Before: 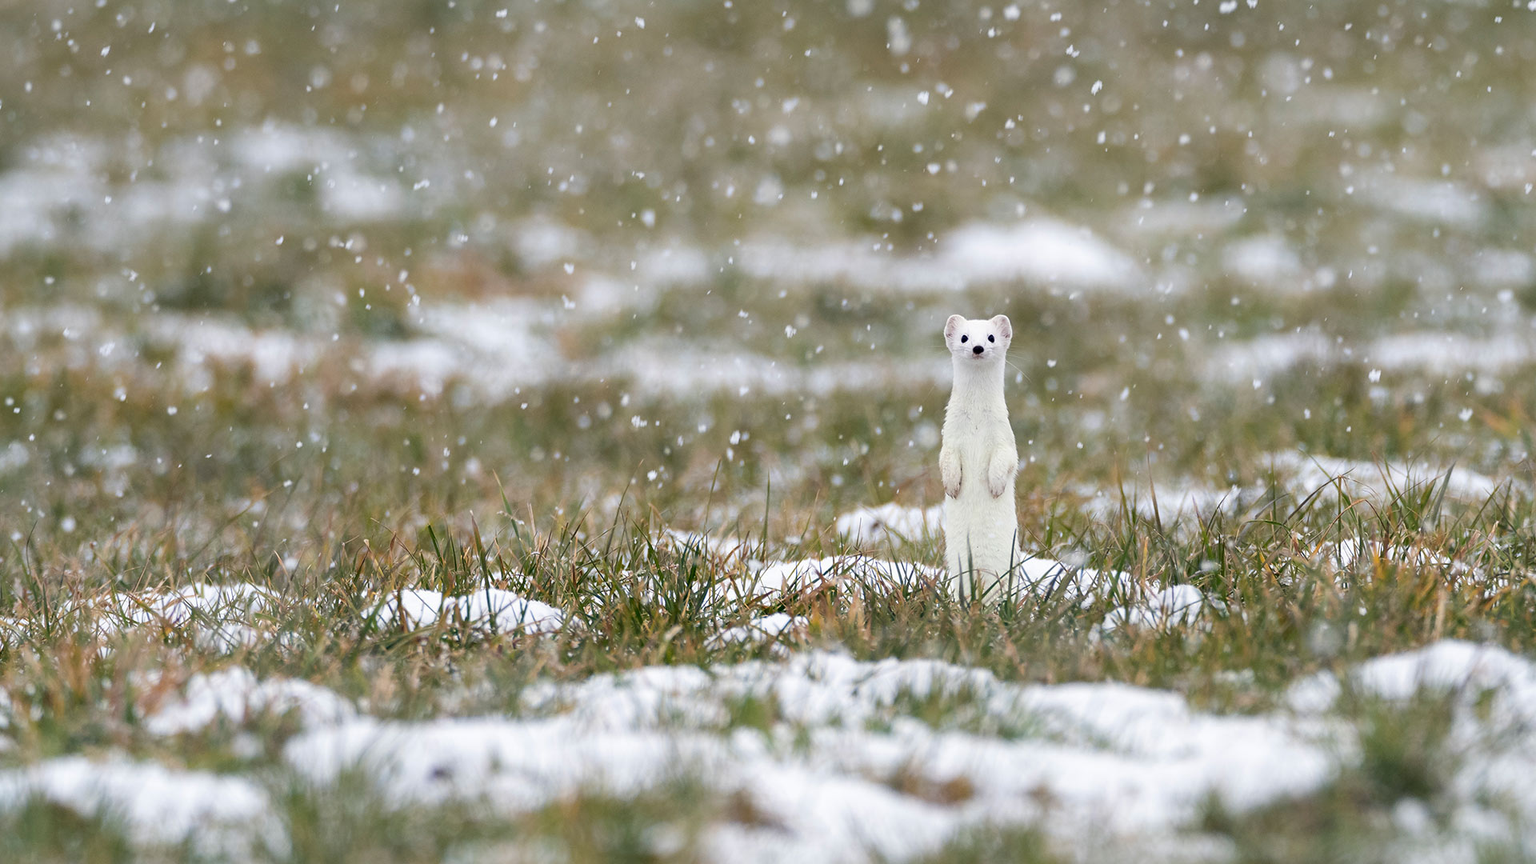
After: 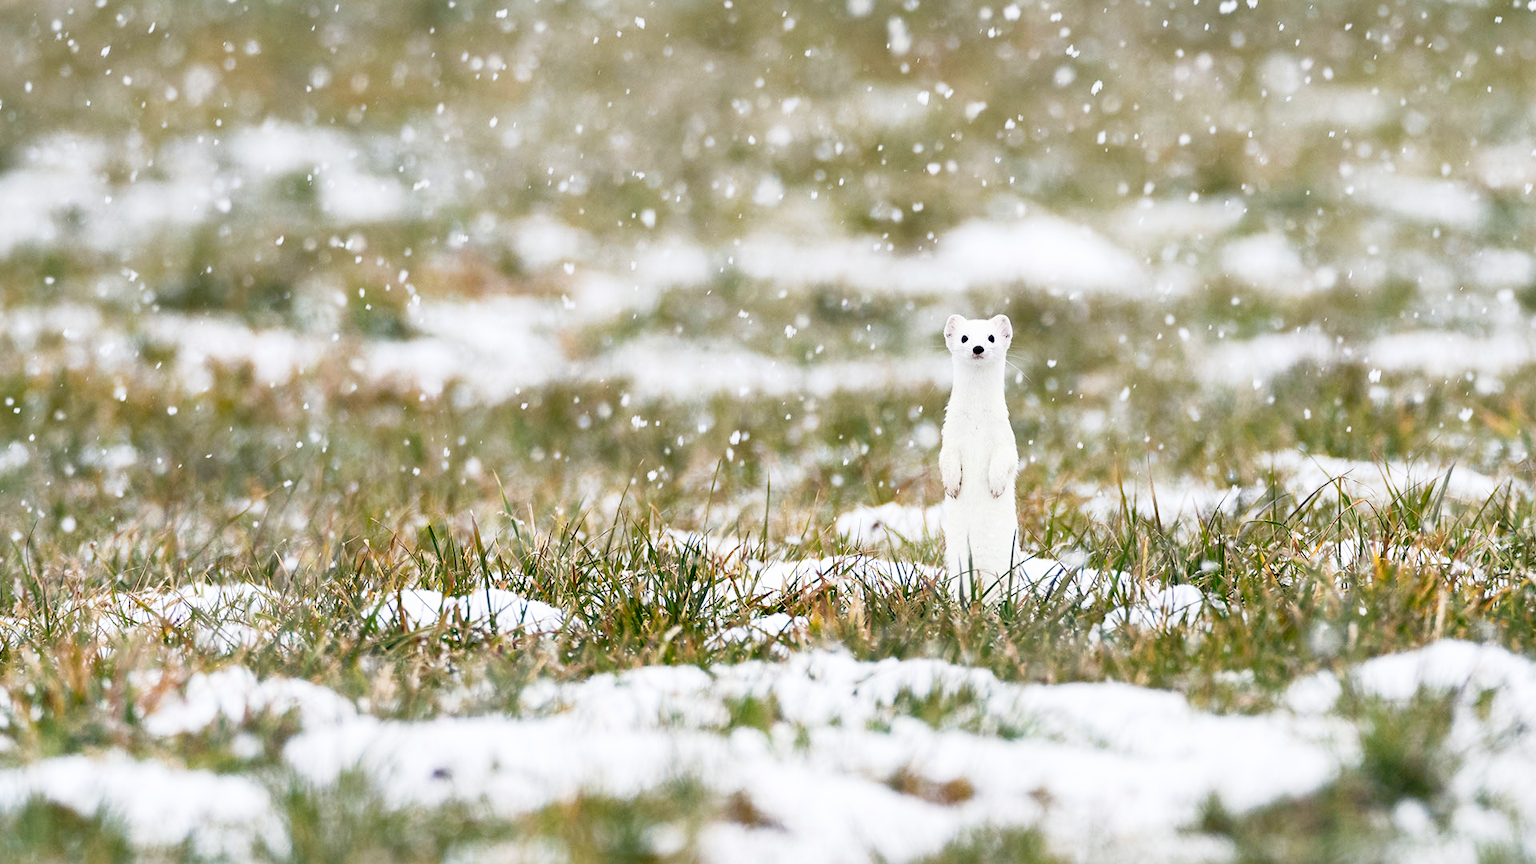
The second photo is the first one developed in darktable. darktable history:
tone curve: curves: ch0 [(0, 0) (0.003, 0.011) (0.011, 0.014) (0.025, 0.023) (0.044, 0.035) (0.069, 0.047) (0.1, 0.065) (0.136, 0.098) (0.177, 0.139) (0.224, 0.214) (0.277, 0.306) (0.335, 0.392) (0.399, 0.484) (0.468, 0.584) (0.543, 0.68) (0.623, 0.772) (0.709, 0.847) (0.801, 0.905) (0.898, 0.951) (1, 1)], preserve colors none
shadows and highlights: shadows 37.27, highlights -28.18, soften with gaussian
base curve: curves: ch0 [(0, 0) (0.257, 0.25) (0.482, 0.586) (0.757, 0.871) (1, 1)]
